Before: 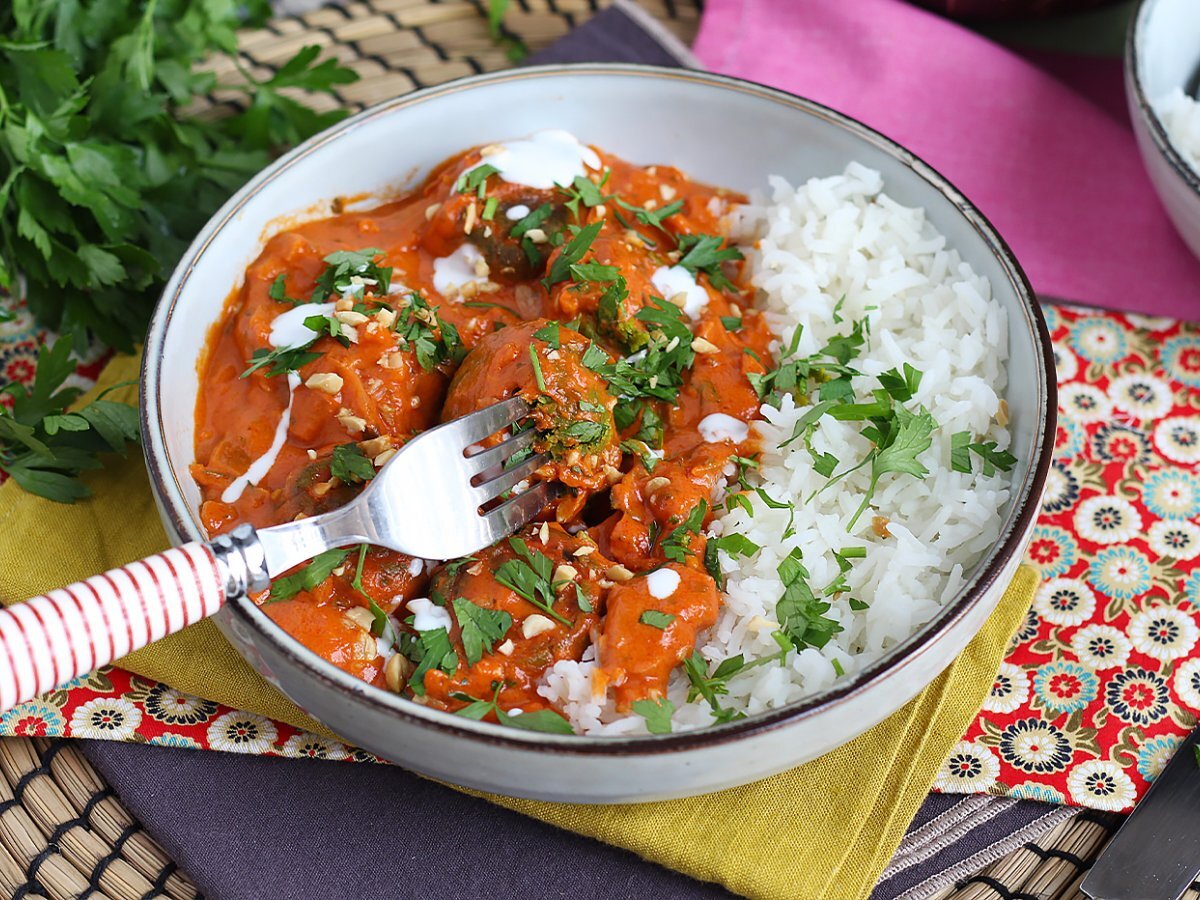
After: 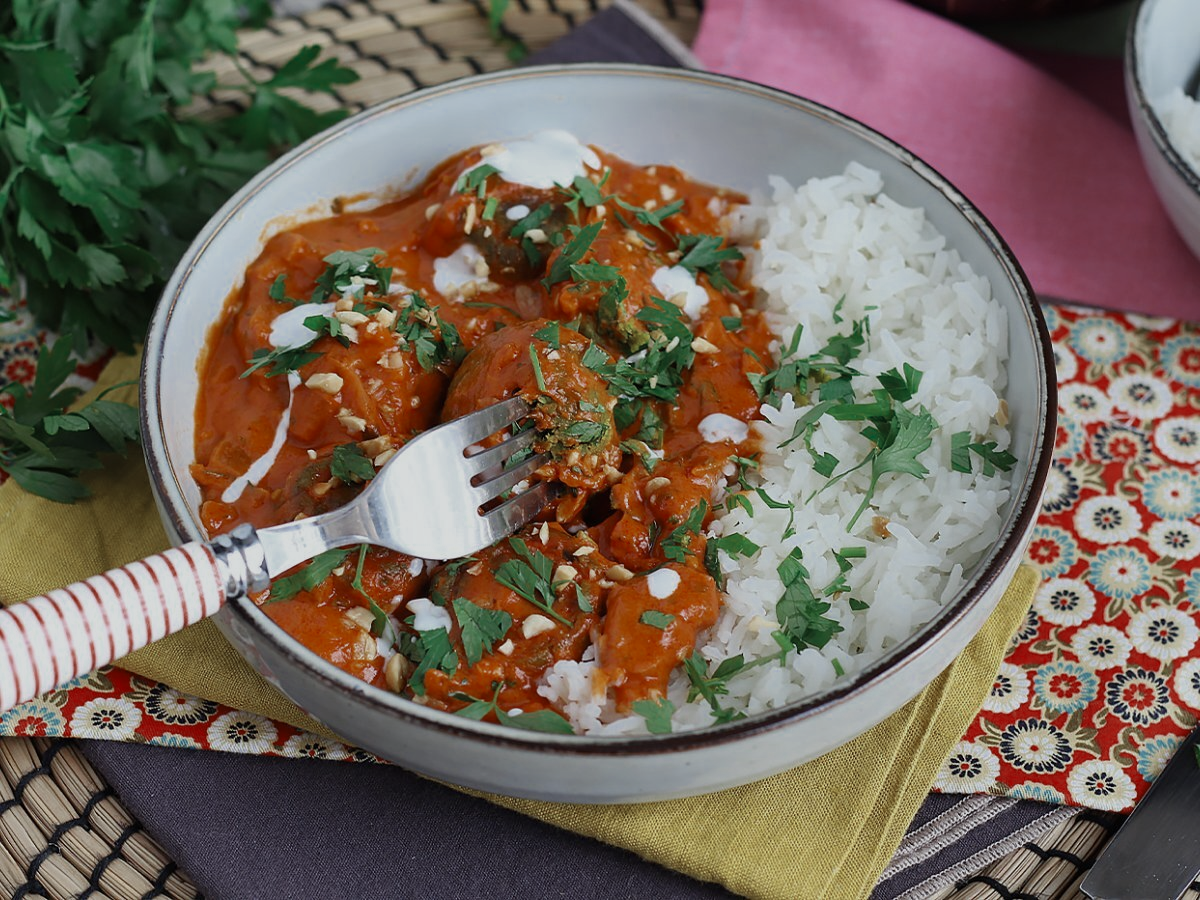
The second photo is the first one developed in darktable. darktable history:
white balance: red 0.978, blue 0.999
color zones: curves: ch0 [(0, 0.5) (0.125, 0.4) (0.25, 0.5) (0.375, 0.4) (0.5, 0.4) (0.625, 0.35) (0.75, 0.35) (0.875, 0.5)]; ch1 [(0, 0.35) (0.125, 0.45) (0.25, 0.35) (0.375, 0.35) (0.5, 0.35) (0.625, 0.35) (0.75, 0.45) (0.875, 0.35)]; ch2 [(0, 0.6) (0.125, 0.5) (0.25, 0.5) (0.375, 0.6) (0.5, 0.6) (0.625, 0.5) (0.75, 0.5) (0.875, 0.5)]
exposure: exposure -0.462 EV, compensate highlight preservation false
